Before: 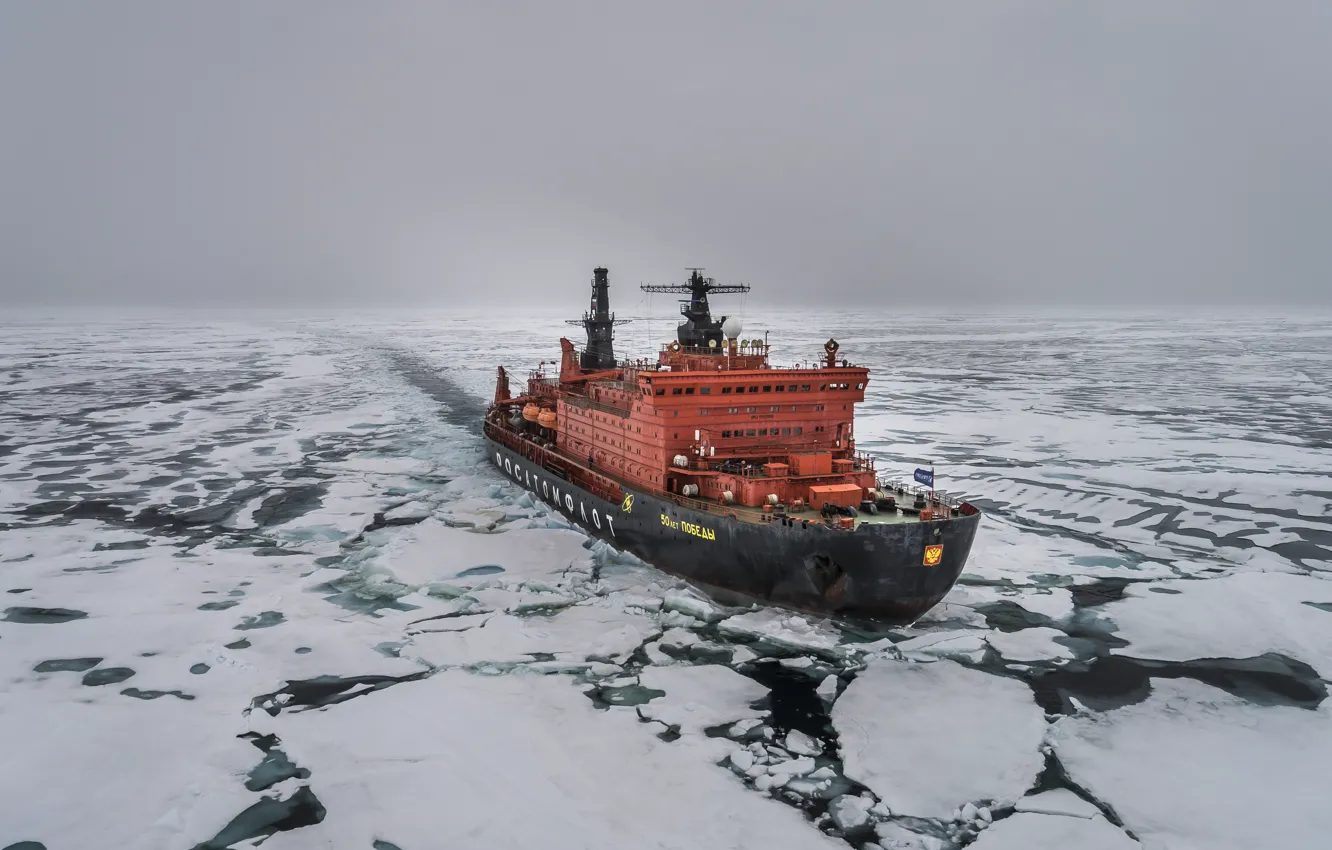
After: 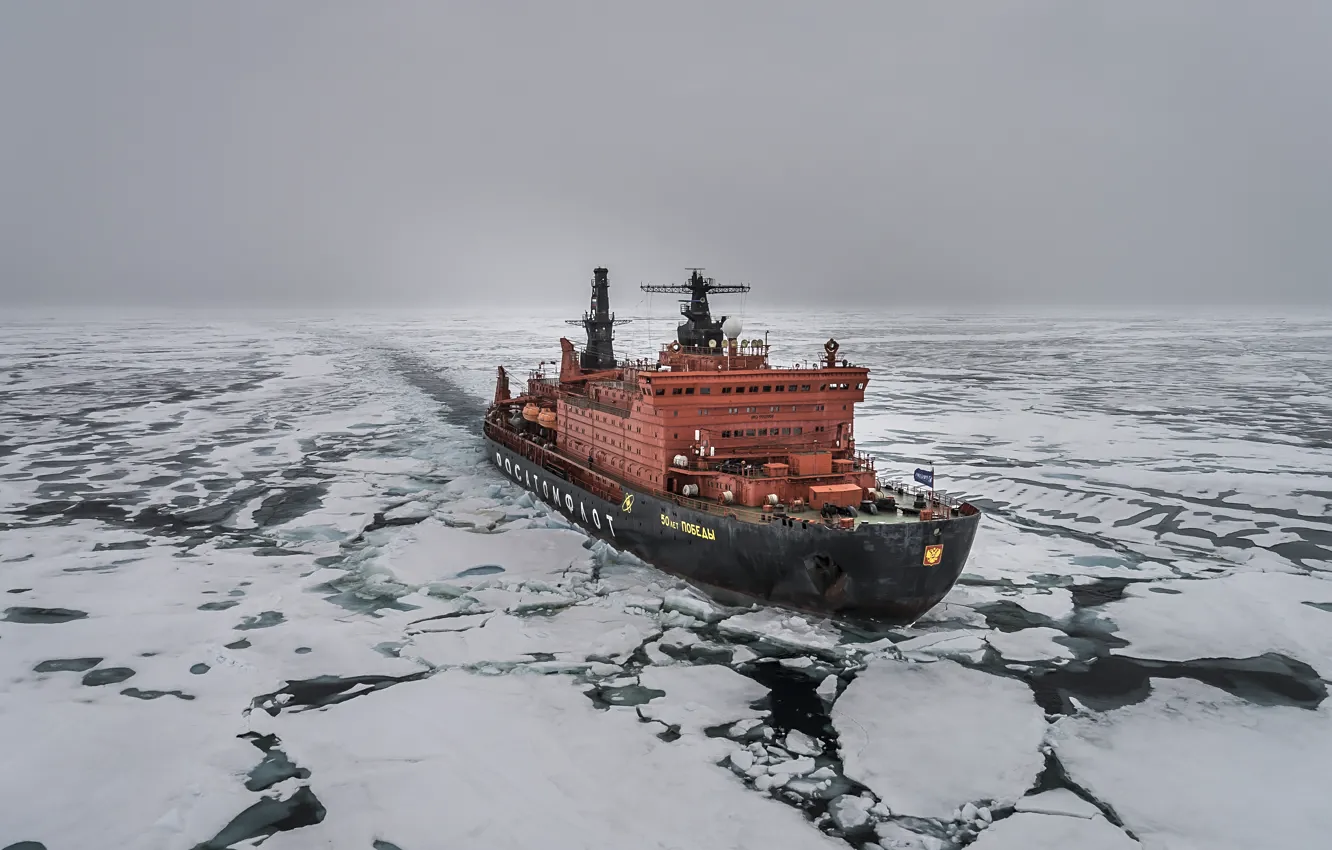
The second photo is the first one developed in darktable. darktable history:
sharpen: amount 0.212
color correction: highlights b* 0.034, saturation 0.813
